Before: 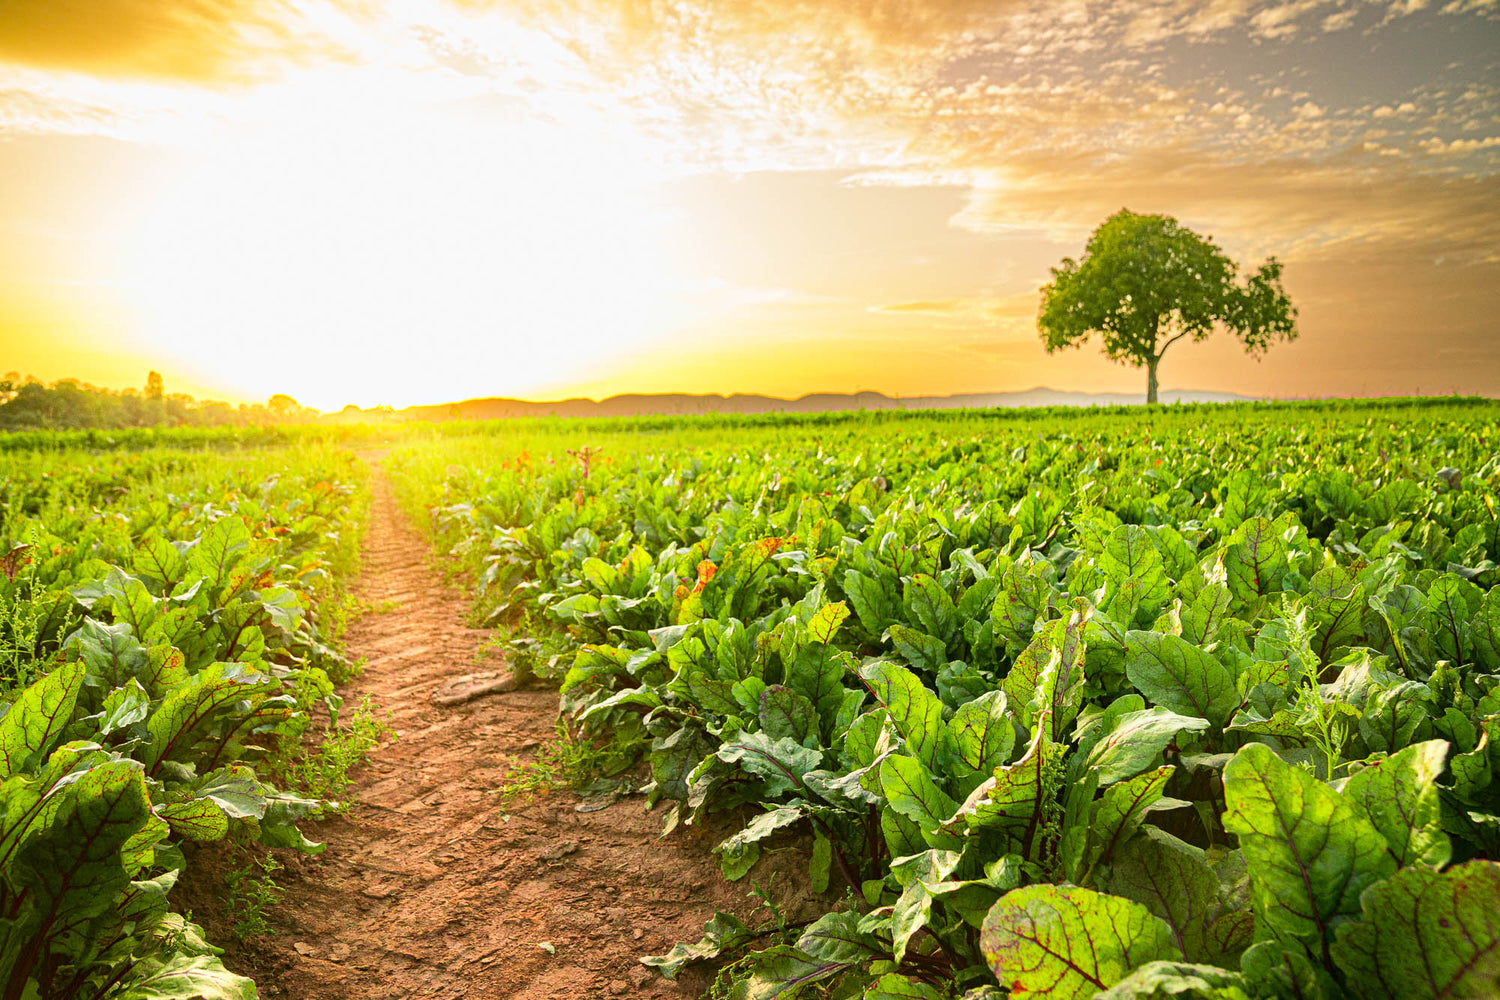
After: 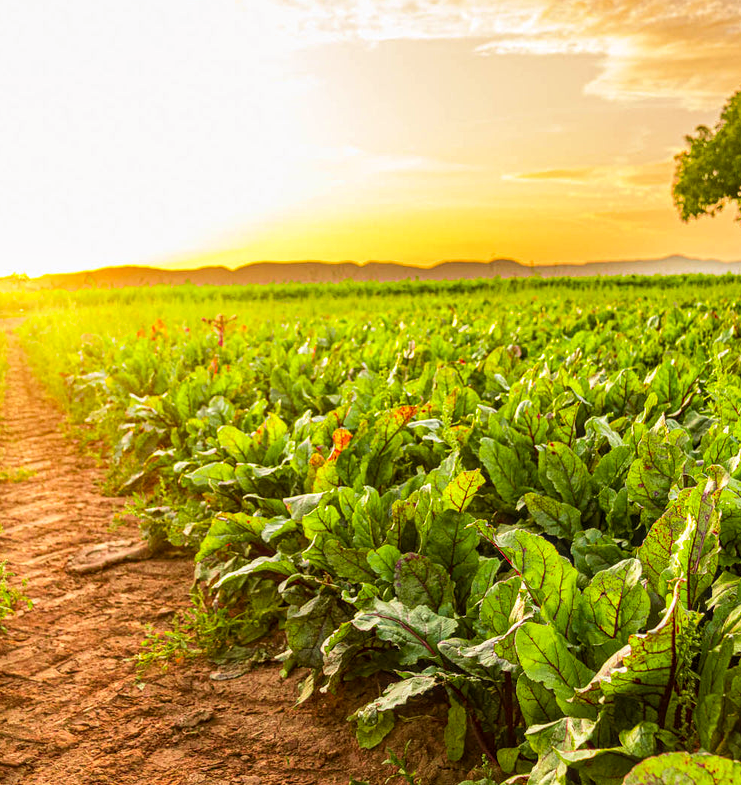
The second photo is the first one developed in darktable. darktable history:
crop and rotate: angle 0.02°, left 24.353%, top 13.219%, right 26.156%, bottom 8.224%
rgb levels: mode RGB, independent channels, levels [[0, 0.5, 1], [0, 0.521, 1], [0, 0.536, 1]]
local contrast: detail 117%
